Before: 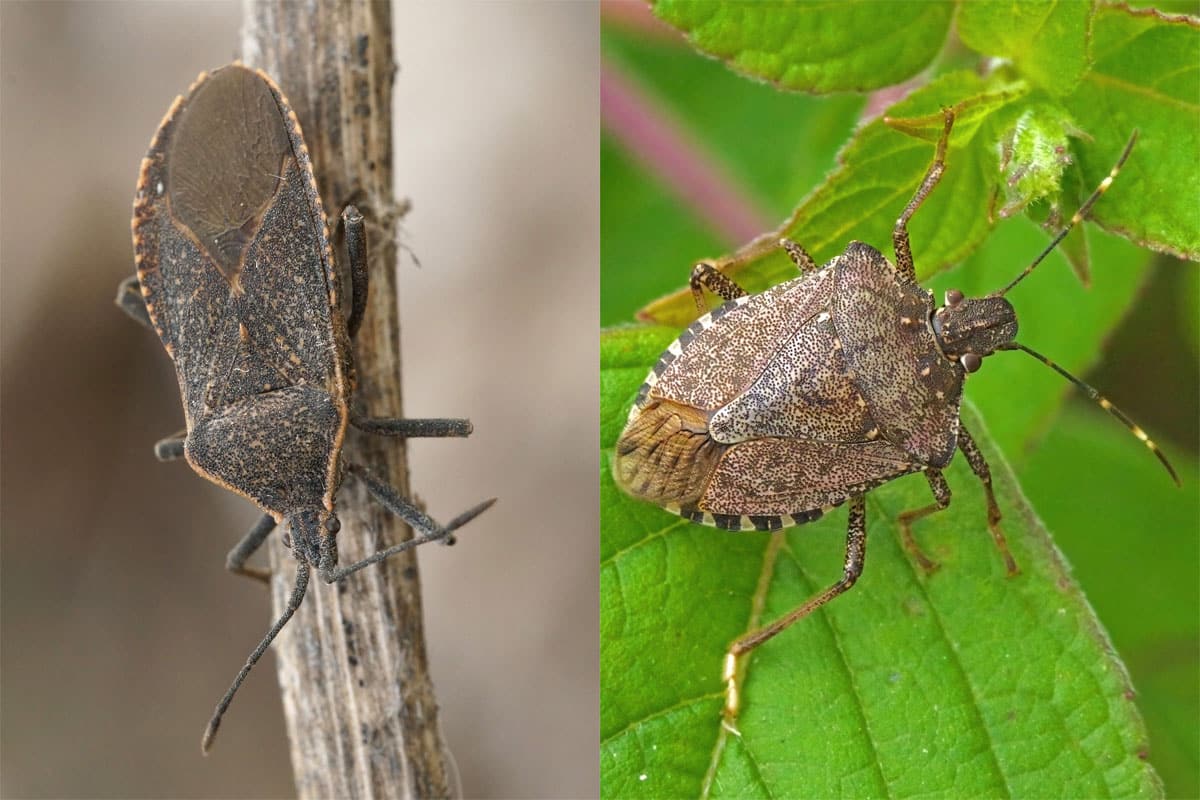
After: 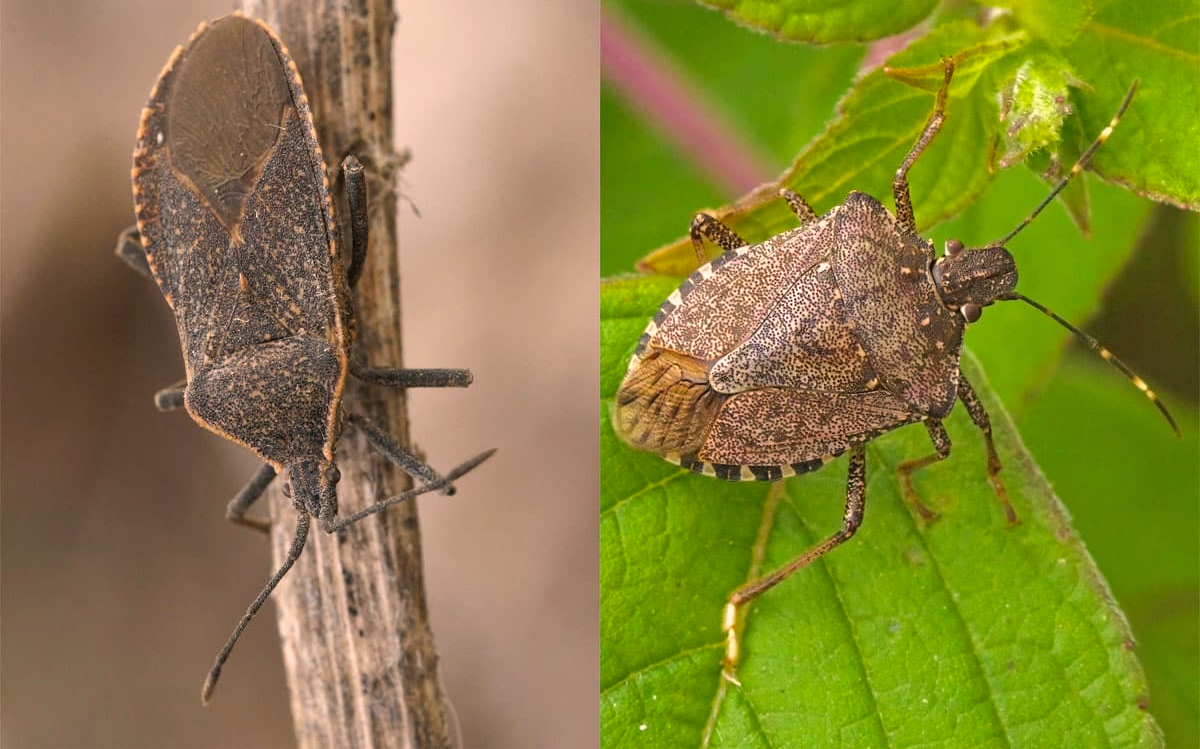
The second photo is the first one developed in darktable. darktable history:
color correction: highlights a* 11.95, highlights b* 11.76
tone equalizer: edges refinement/feathering 500, mask exposure compensation -1.57 EV, preserve details no
crop and rotate: top 6.341%
